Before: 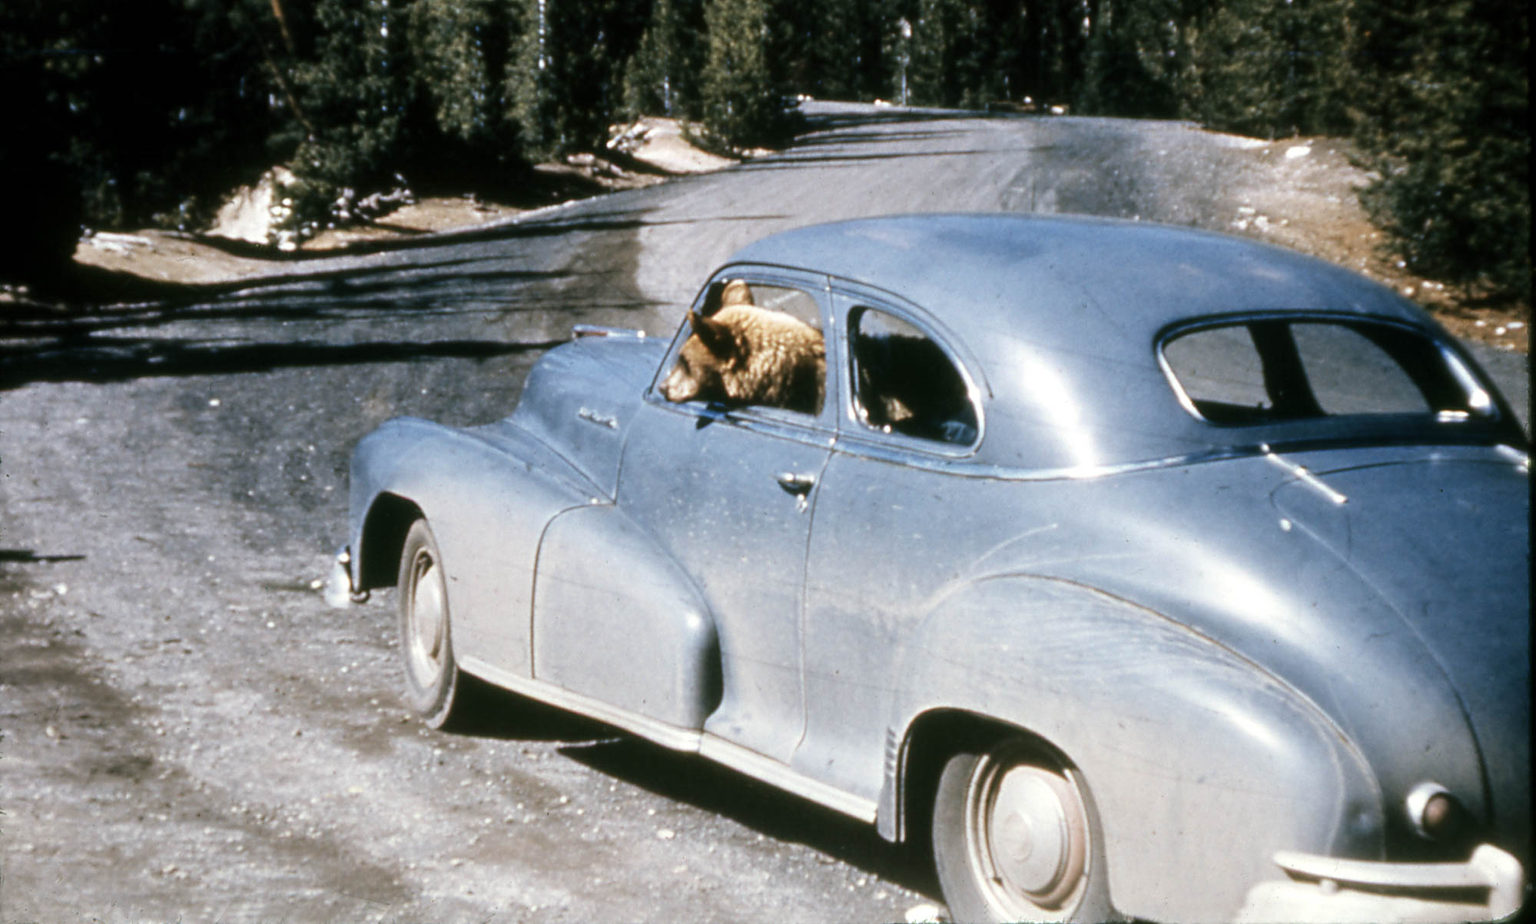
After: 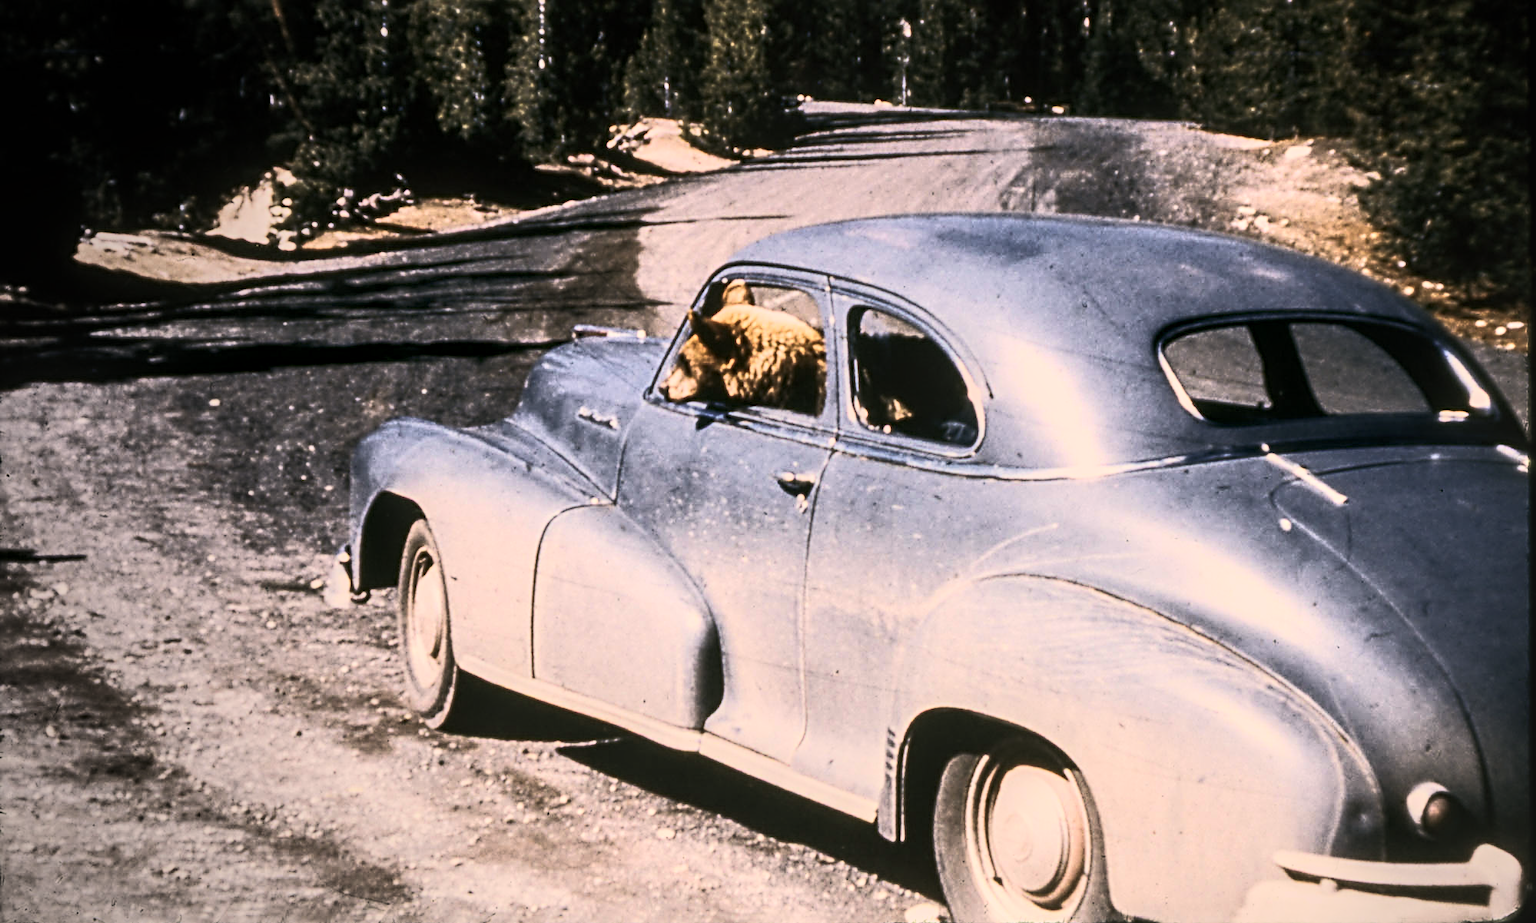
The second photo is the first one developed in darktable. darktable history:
sharpen: radius 3.97
color correction: highlights a* 11.33, highlights b* 11.86
tone curve: curves: ch0 [(0, 0) (0.427, 0.375) (0.616, 0.801) (1, 1)], color space Lab, linked channels, preserve colors none
local contrast: on, module defaults
exposure: exposure -0.486 EV, compensate highlight preservation false
vignetting: fall-off start 74.07%, fall-off radius 65.88%, center (0.22, -0.228)
color zones: curves: ch1 [(0, 0.513) (0.143, 0.524) (0.286, 0.511) (0.429, 0.506) (0.571, 0.503) (0.714, 0.503) (0.857, 0.508) (1, 0.513)]
